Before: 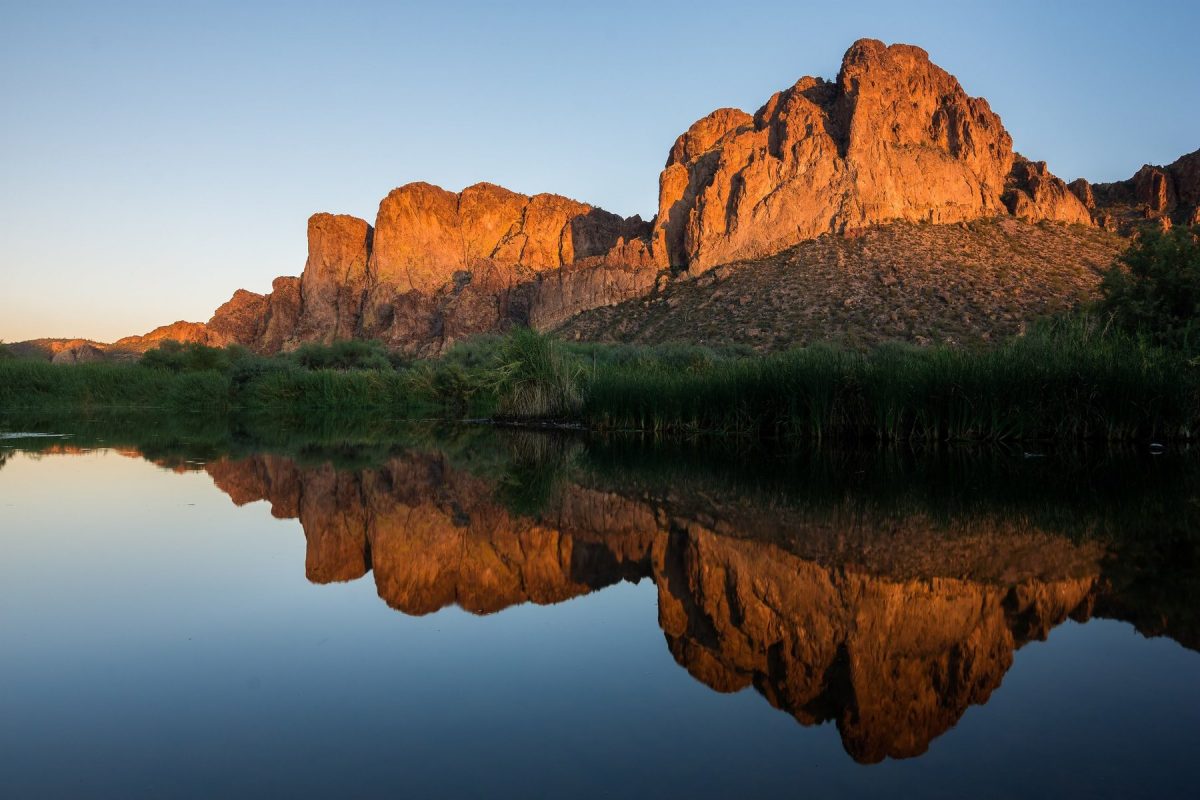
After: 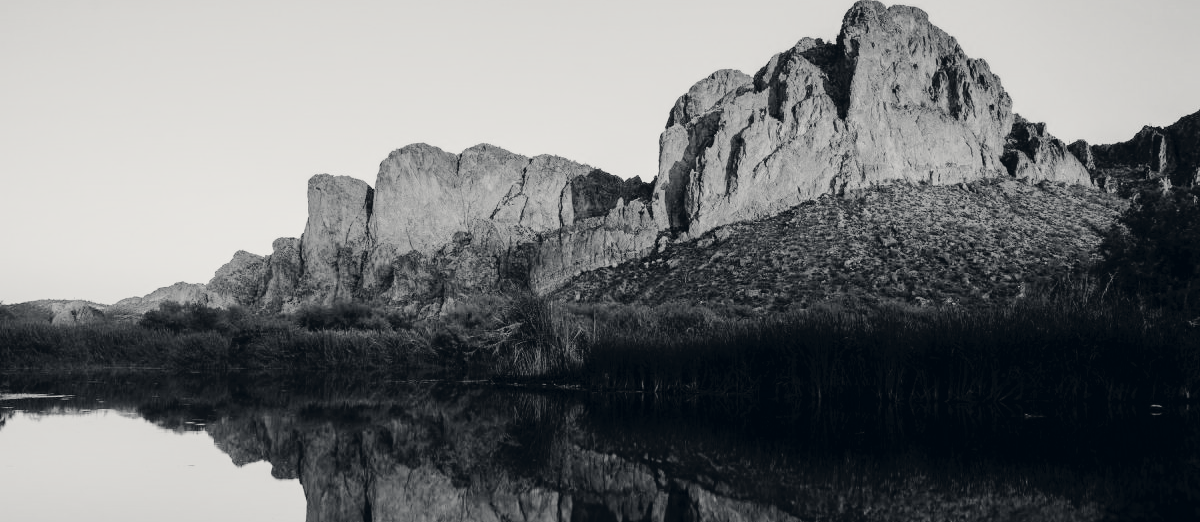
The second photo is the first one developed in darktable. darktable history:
crop and rotate: top 4.936%, bottom 29.787%
filmic rgb: black relative exposure -7.95 EV, white relative exposure 4.09 EV, hardness 4.06, latitude 52.17%, contrast 1.009, shadows ↔ highlights balance 5.35%, color science v4 (2020)
contrast brightness saturation: saturation -0.052
tone curve: curves: ch0 [(0, 0) (0.003, 0.031) (0.011, 0.041) (0.025, 0.054) (0.044, 0.06) (0.069, 0.083) (0.1, 0.108) (0.136, 0.135) (0.177, 0.179) (0.224, 0.231) (0.277, 0.294) (0.335, 0.378) (0.399, 0.463) (0.468, 0.552) (0.543, 0.627) (0.623, 0.694) (0.709, 0.776) (0.801, 0.849) (0.898, 0.905) (1, 1)], color space Lab, independent channels, preserve colors none
exposure: exposure 0.504 EV, compensate highlight preservation false
color calibration: output gray [0.21, 0.42, 0.37, 0], illuminant as shot in camera, x 0.358, y 0.373, temperature 4628.91 K, gamut compression 0.976
color correction: highlights a* 0.275, highlights b* 2.64, shadows a* -1.26, shadows b* -4.24
